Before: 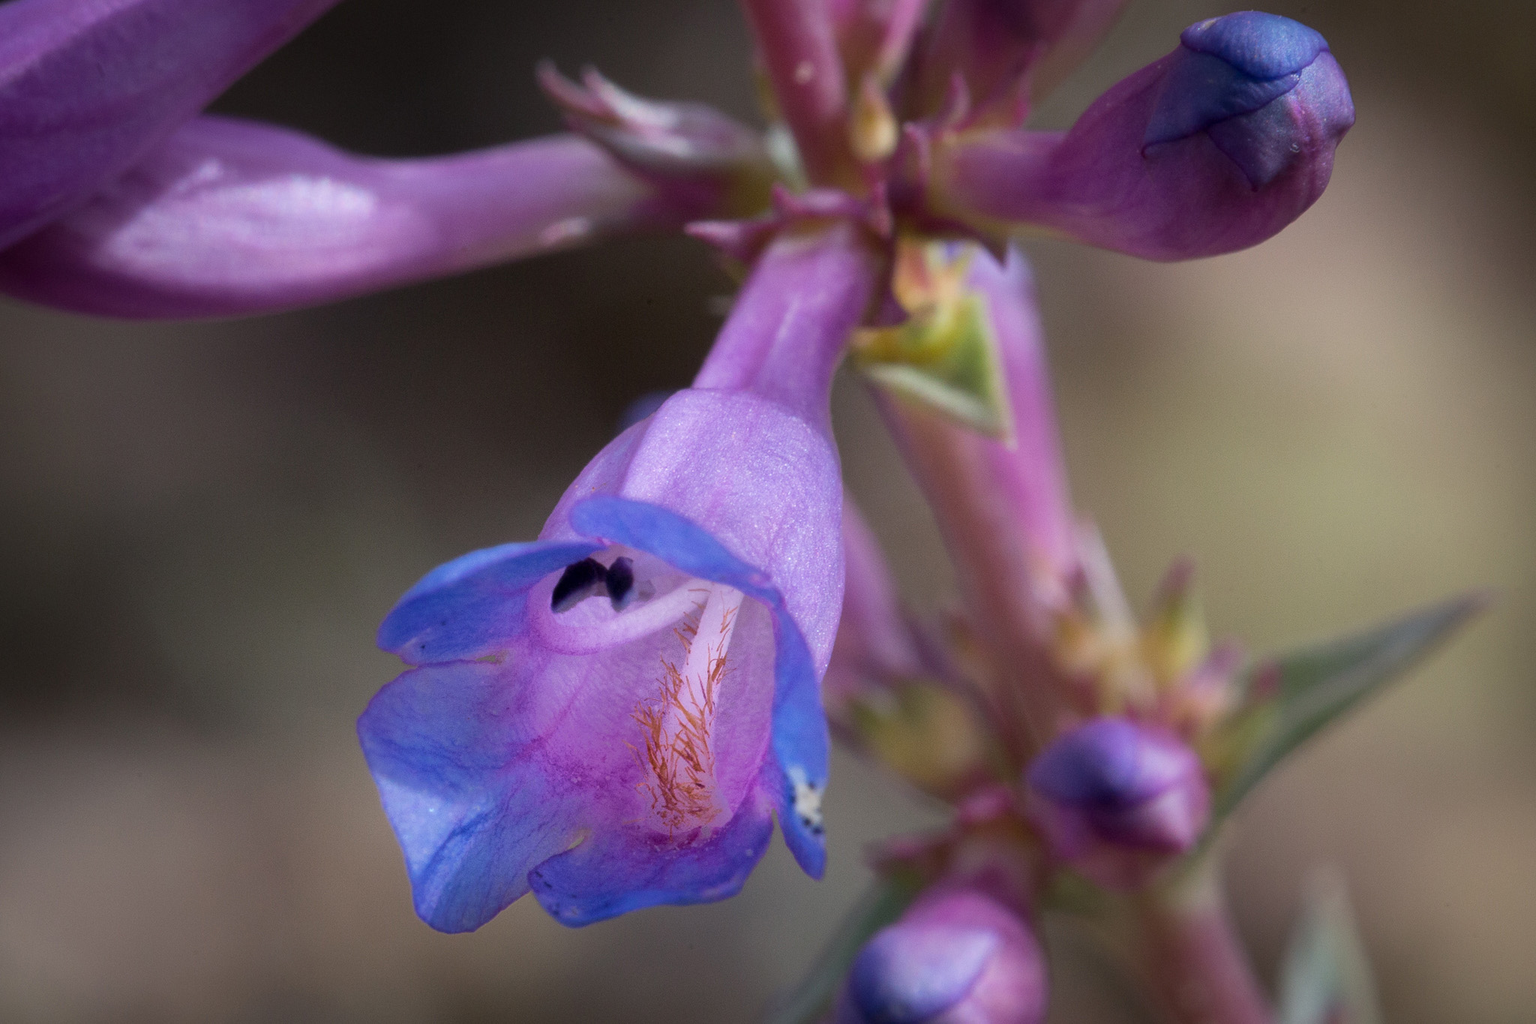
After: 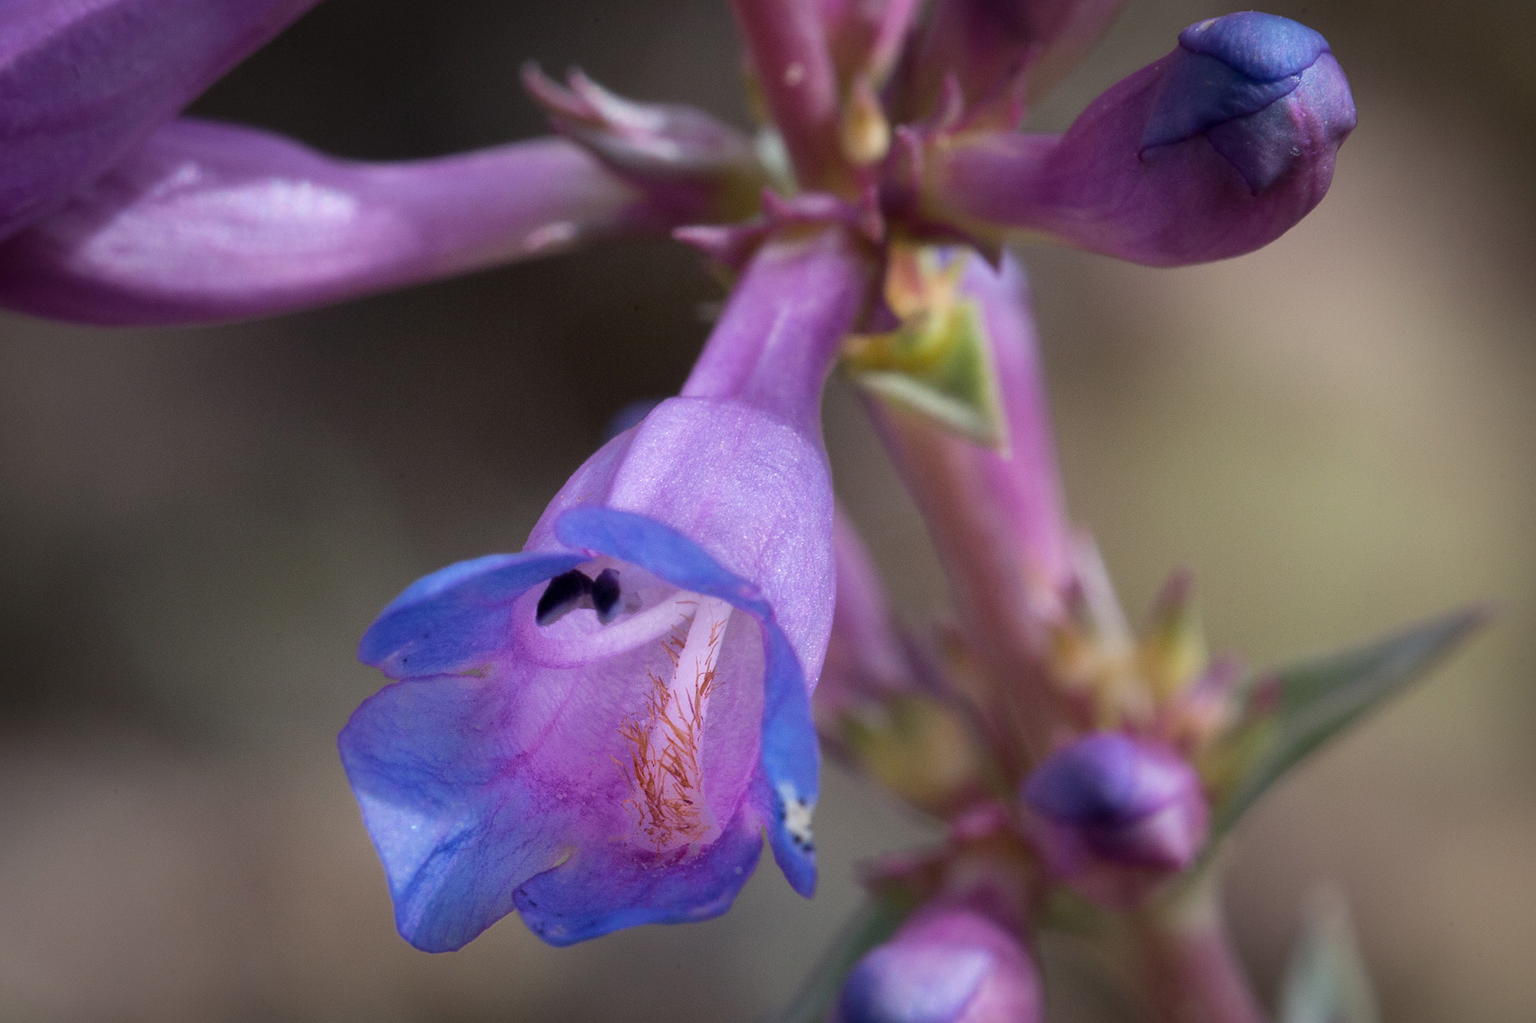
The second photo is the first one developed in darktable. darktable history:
rgb levels: preserve colors max RGB
crop: left 1.743%, right 0.268%, bottom 2.011%
levels: mode automatic, gray 50.8%
shadows and highlights: shadows 29.61, highlights -30.47, low approximation 0.01, soften with gaussian
